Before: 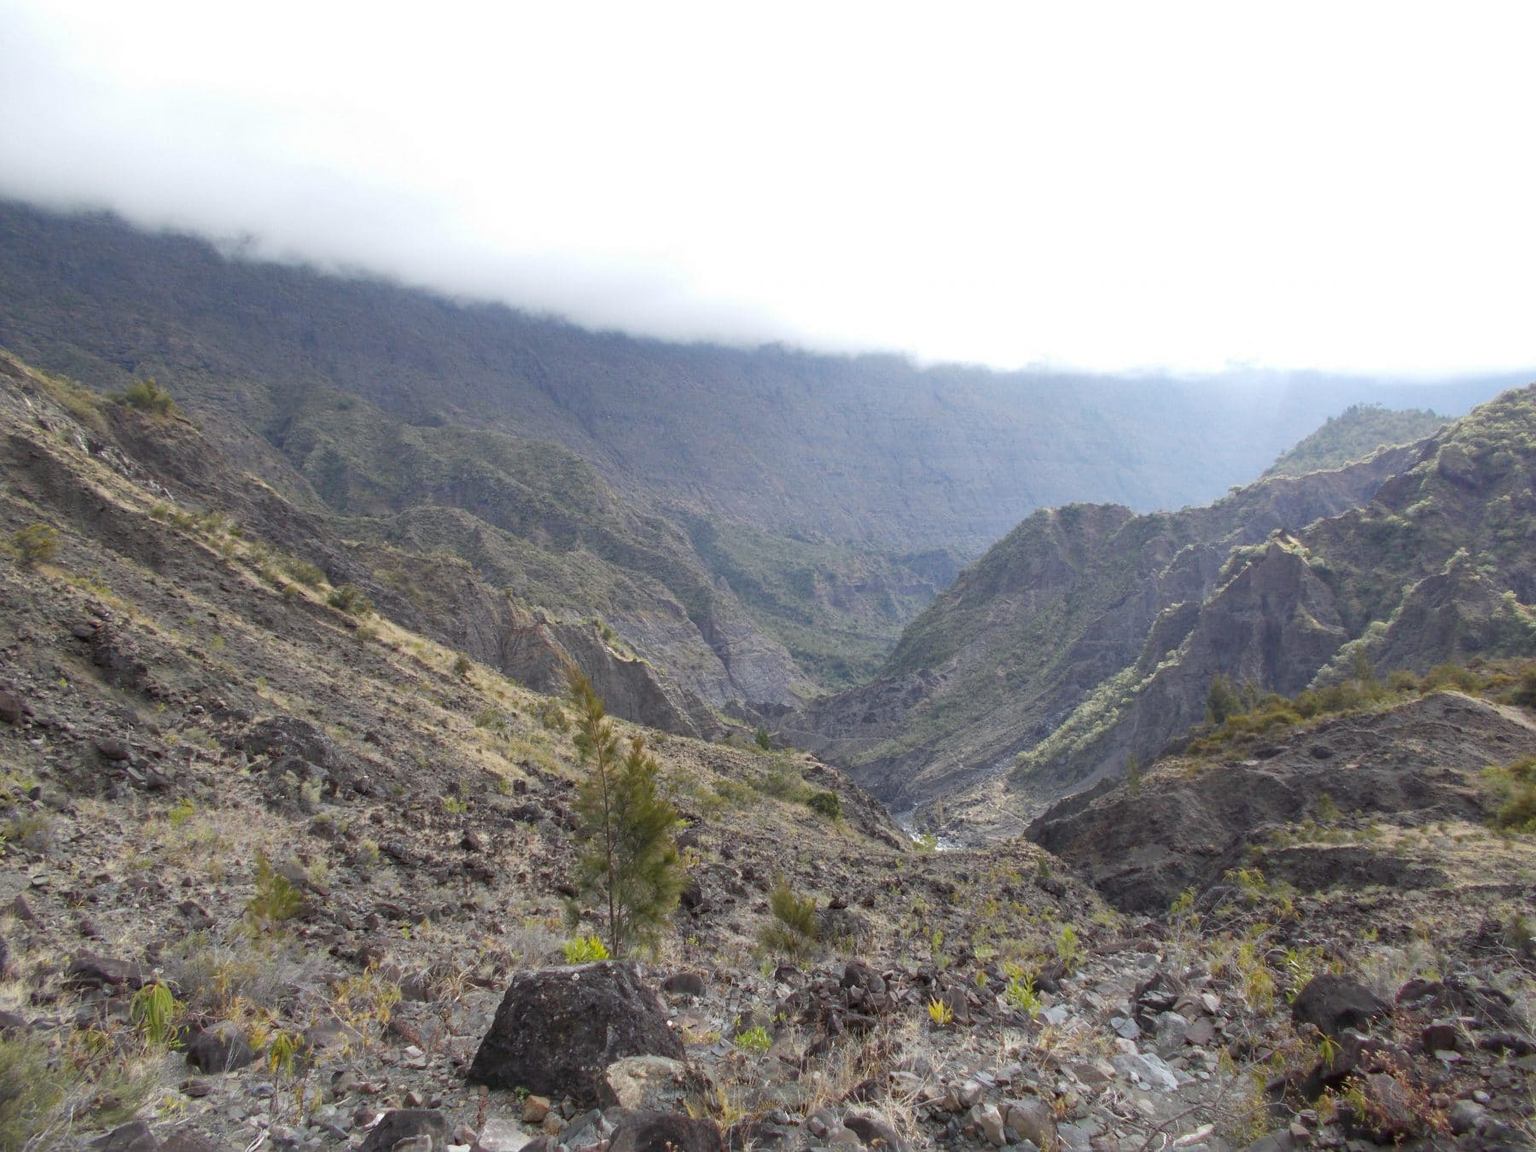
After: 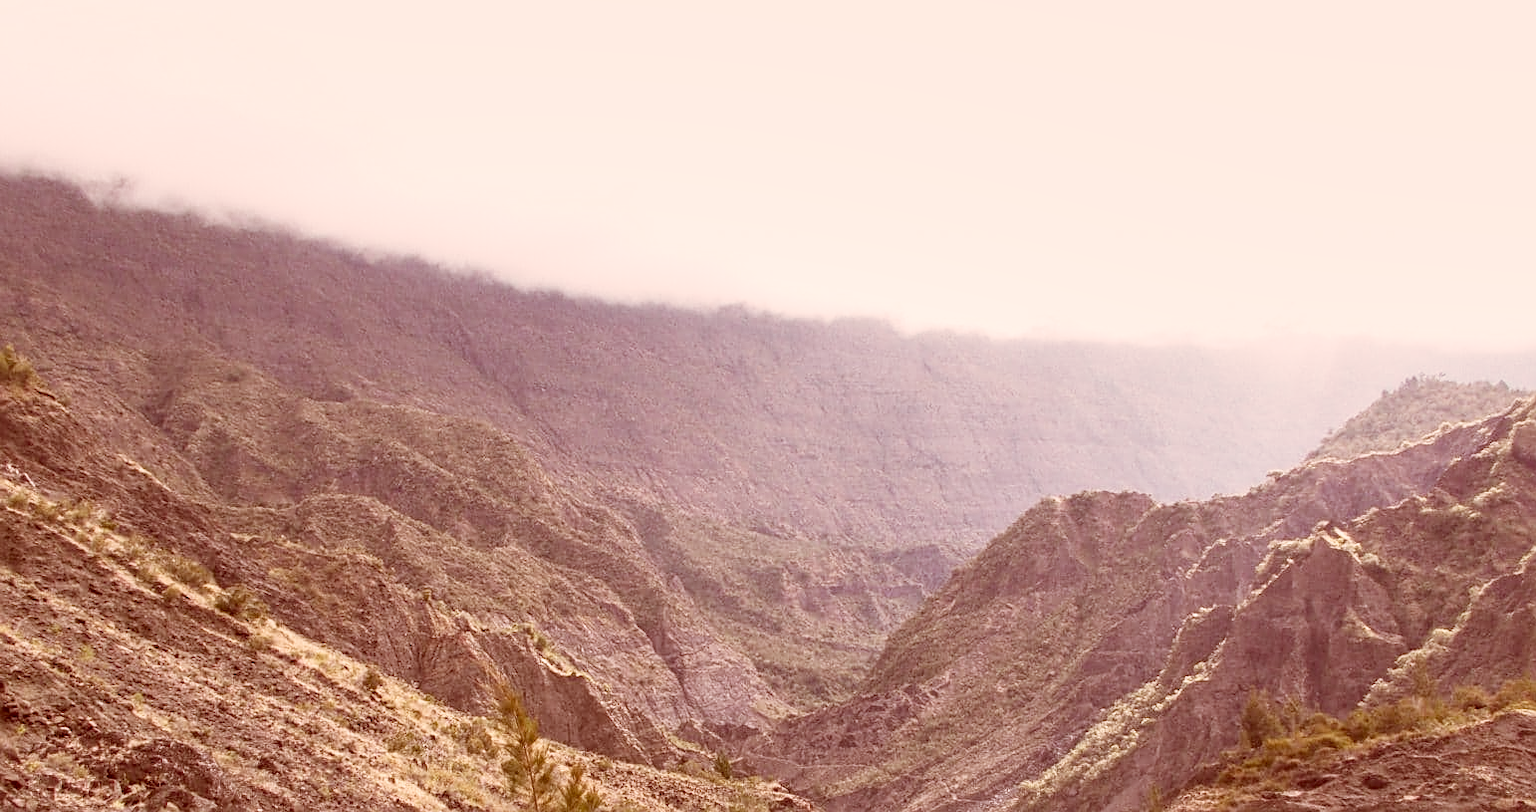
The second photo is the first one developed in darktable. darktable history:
crop and rotate: left 9.345%, top 7.22%, right 4.982%, bottom 32.331%
base curve: curves: ch0 [(0, 0) (0.088, 0.125) (0.176, 0.251) (0.354, 0.501) (0.613, 0.749) (1, 0.877)], preserve colors none
local contrast: detail 130%
sharpen: on, module defaults
color correction: highlights a* 9.03, highlights b* 8.71, shadows a* 40, shadows b* 40, saturation 0.8
